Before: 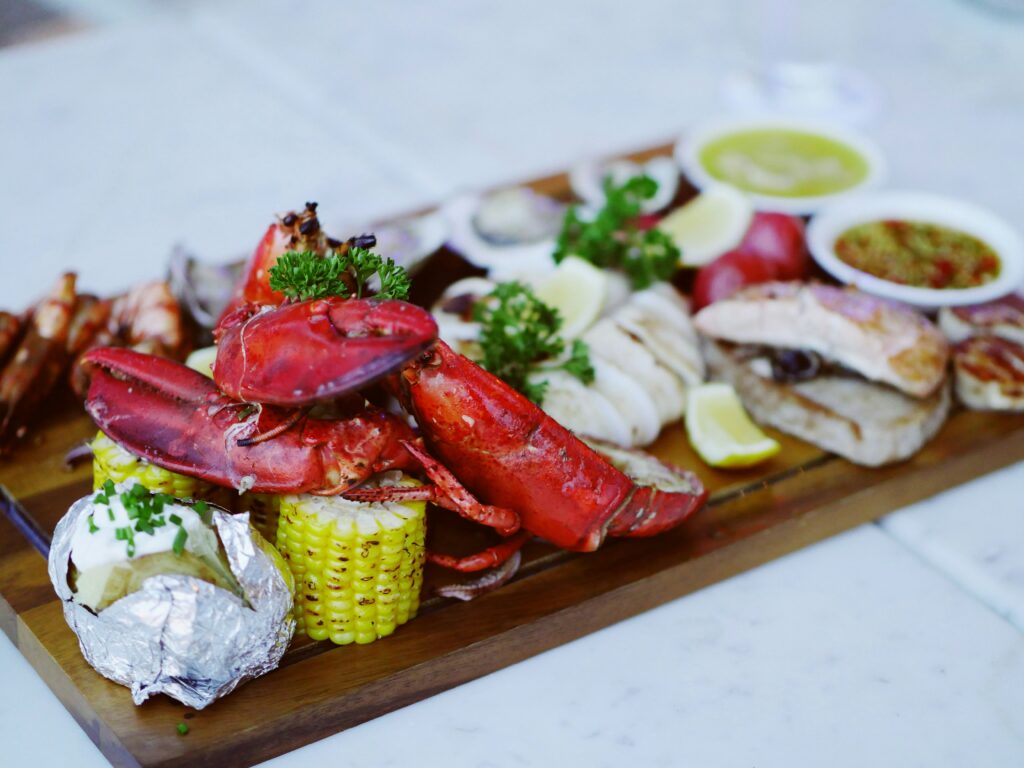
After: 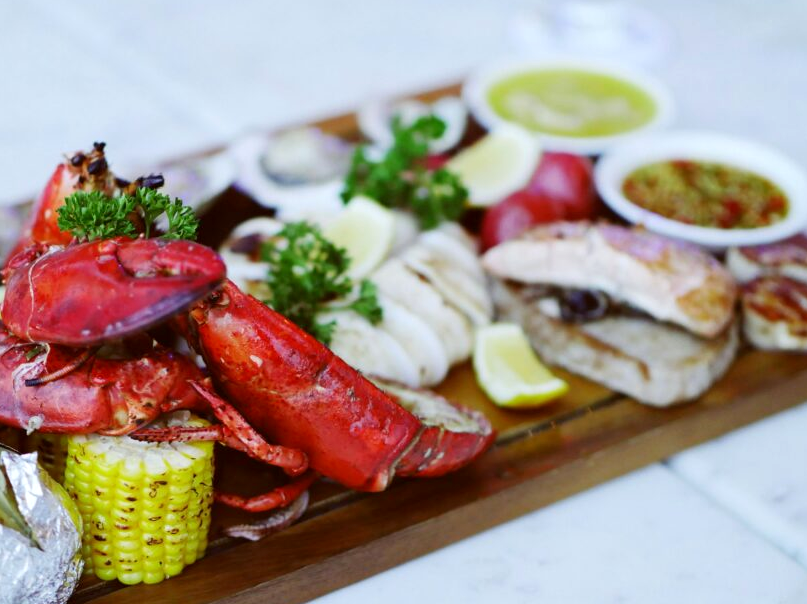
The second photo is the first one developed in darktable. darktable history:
crop and rotate: left 20.74%, top 7.912%, right 0.375%, bottom 13.378%
exposure: black level correction 0.001, exposure 0.191 EV, compensate highlight preservation false
